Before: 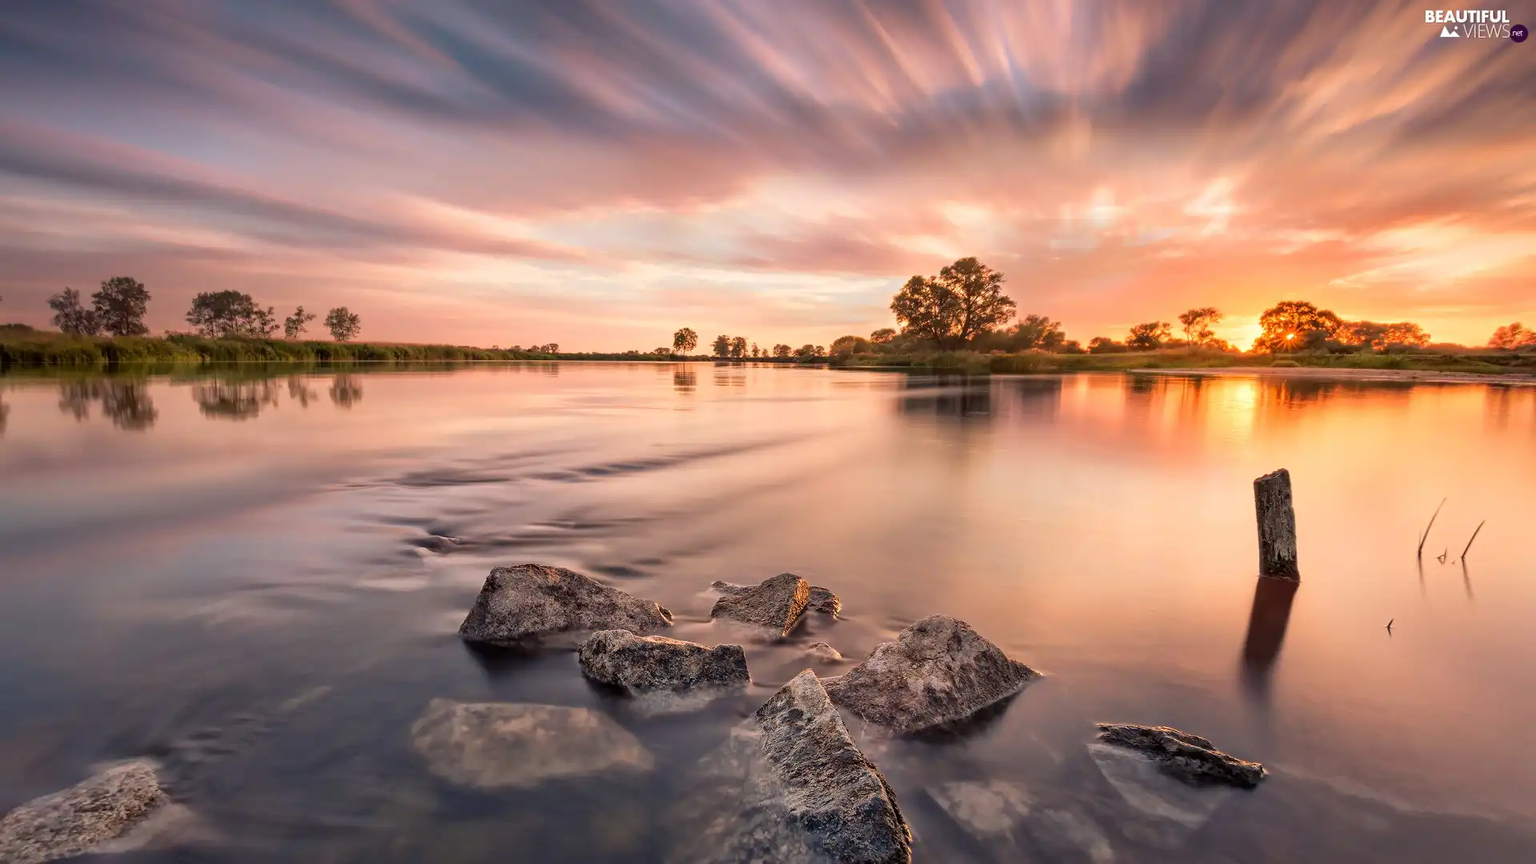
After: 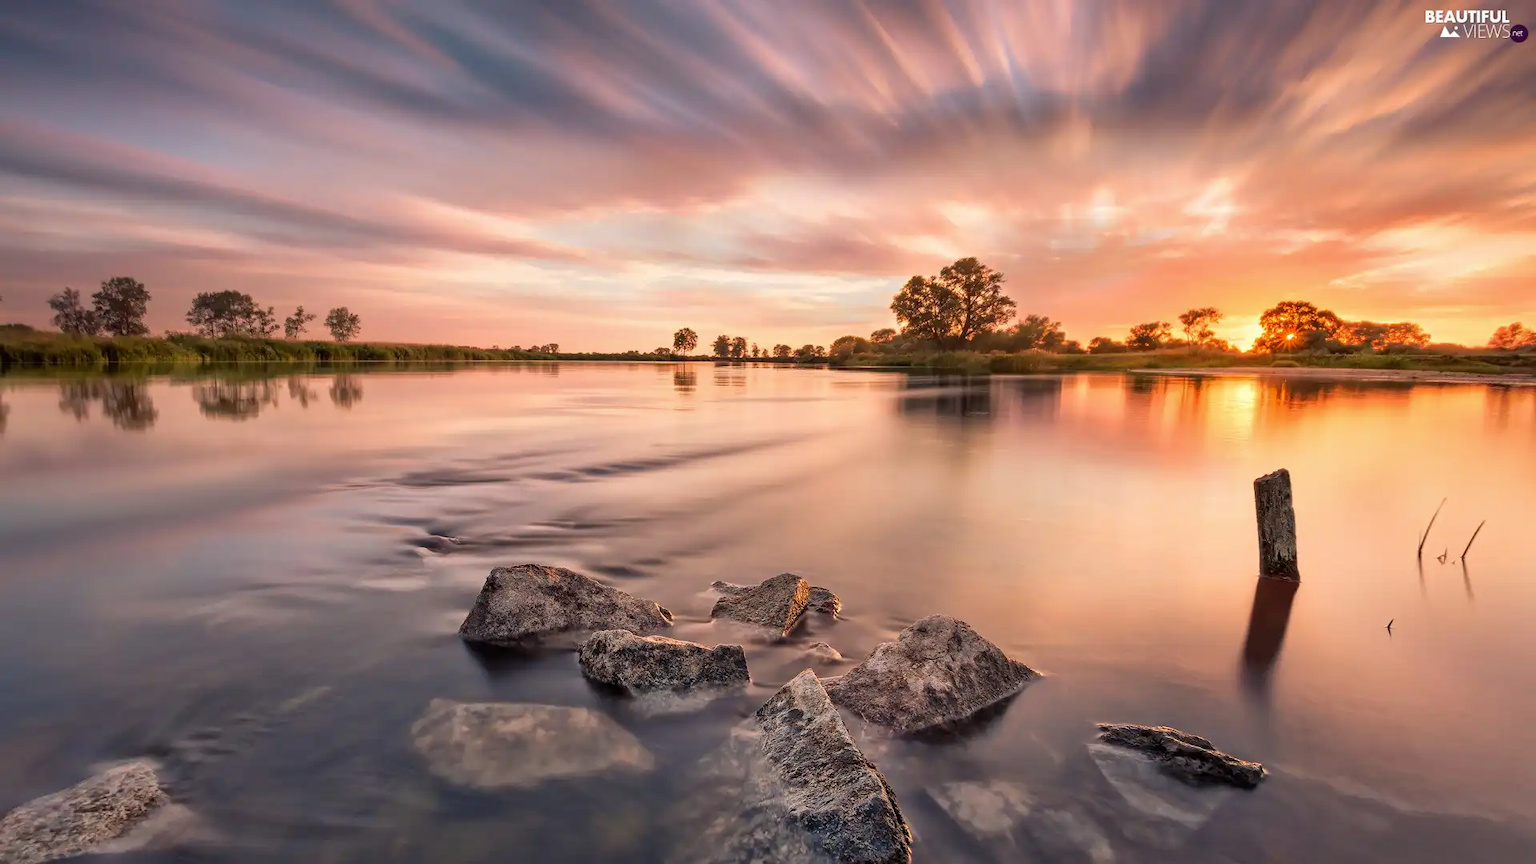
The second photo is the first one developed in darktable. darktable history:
shadows and highlights: shadows 29.72, highlights -30.27, low approximation 0.01, soften with gaussian
